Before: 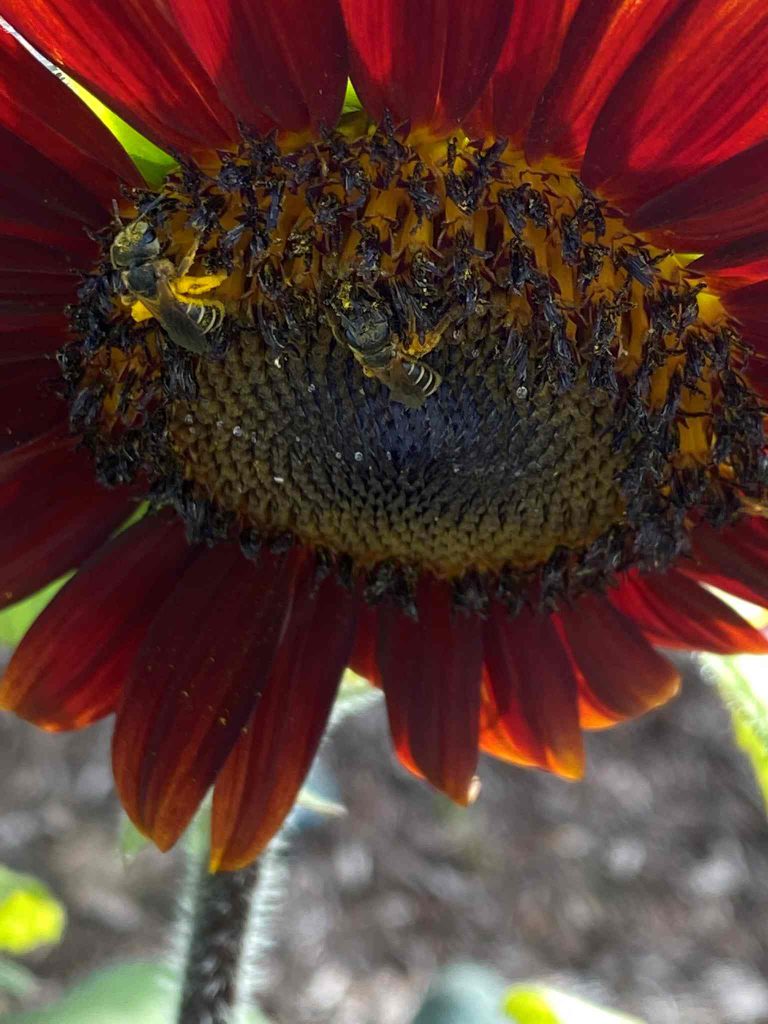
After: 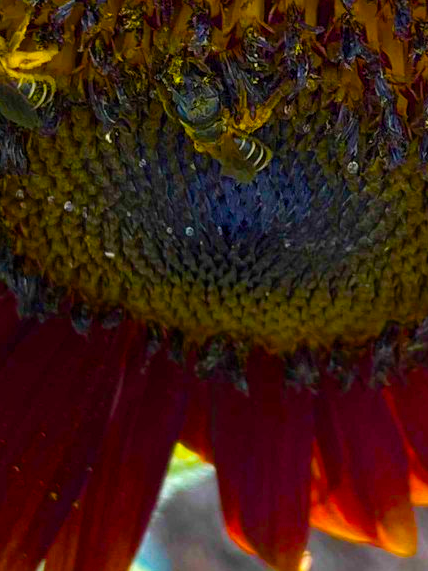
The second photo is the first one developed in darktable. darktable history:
color balance rgb: linear chroma grading › global chroma 42%, perceptual saturation grading › global saturation 42%, global vibrance 33%
crop and rotate: left 22.13%, top 22.054%, right 22.026%, bottom 22.102%
